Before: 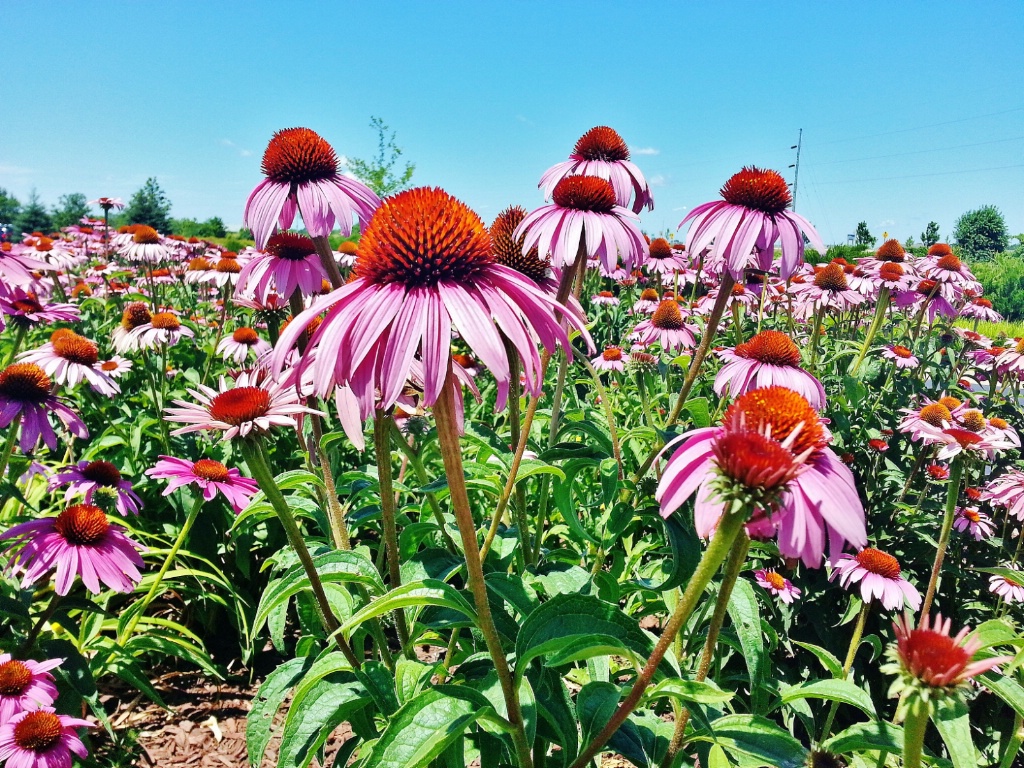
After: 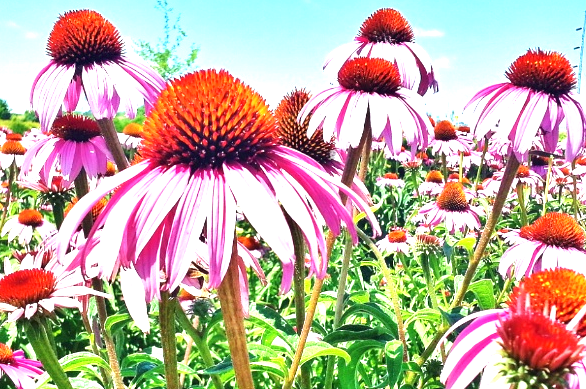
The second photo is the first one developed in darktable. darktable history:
exposure: black level correction 0, exposure 1.2 EV, compensate highlight preservation false
crop: left 21.053%, top 15.439%, right 21.69%, bottom 33.891%
